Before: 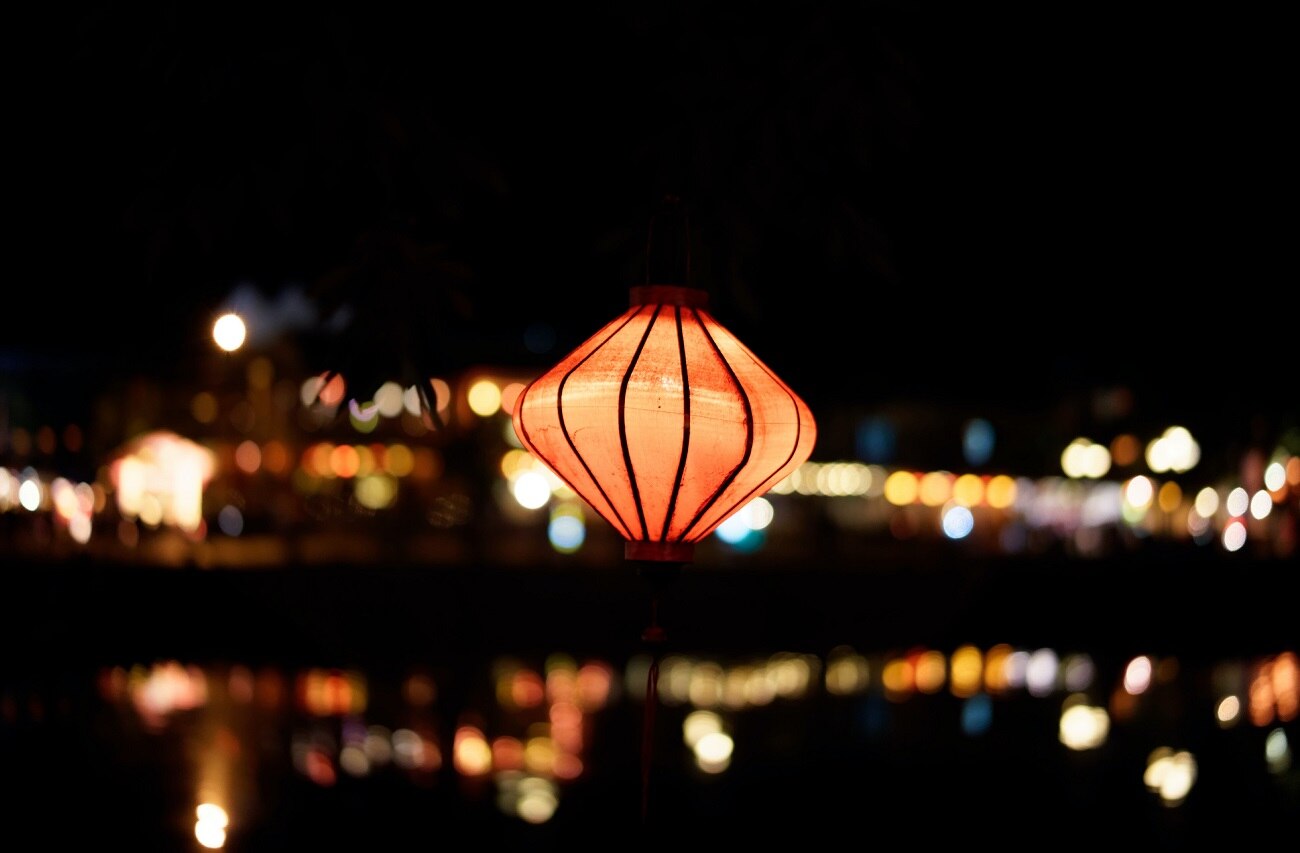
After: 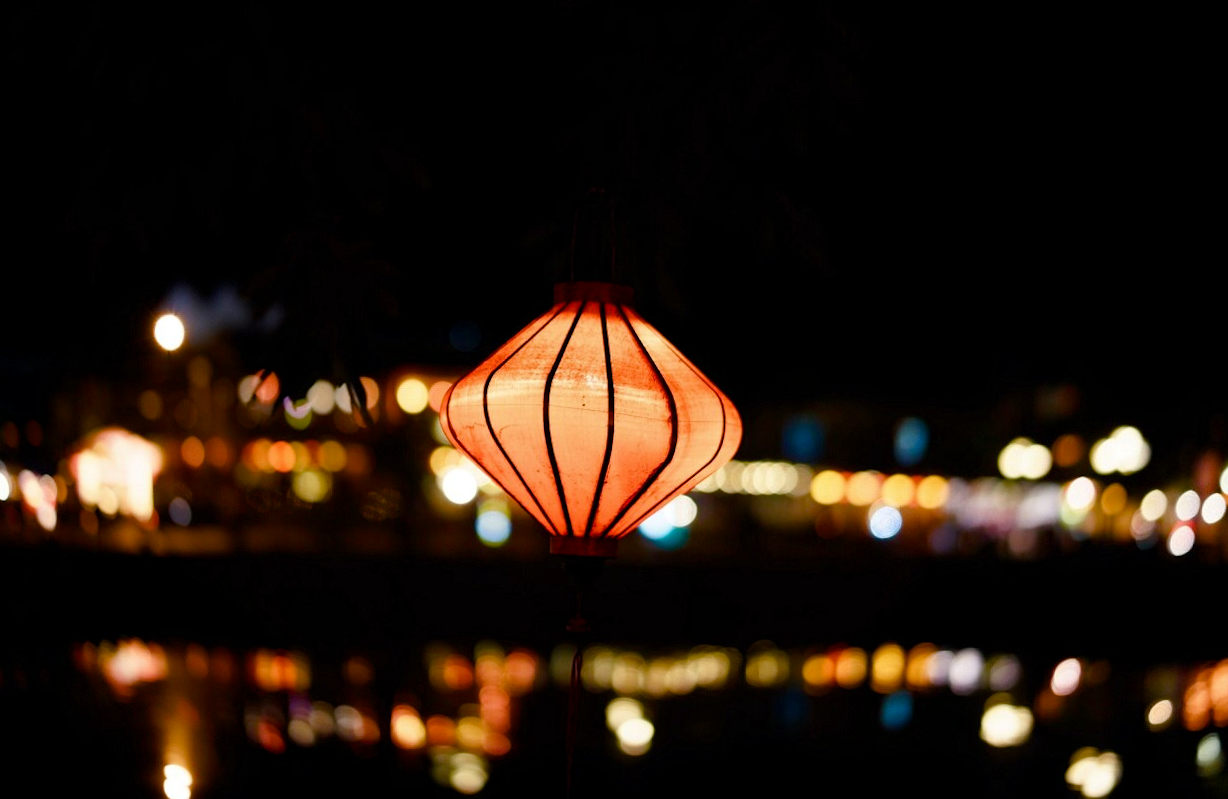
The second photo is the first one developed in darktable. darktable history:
white balance: emerald 1
color balance rgb: perceptual saturation grading › global saturation 20%, perceptual saturation grading › highlights -25%, perceptual saturation grading › shadows 50%
rotate and perspective: rotation 0.062°, lens shift (vertical) 0.115, lens shift (horizontal) -0.133, crop left 0.047, crop right 0.94, crop top 0.061, crop bottom 0.94
contrast brightness saturation: saturation -0.05
